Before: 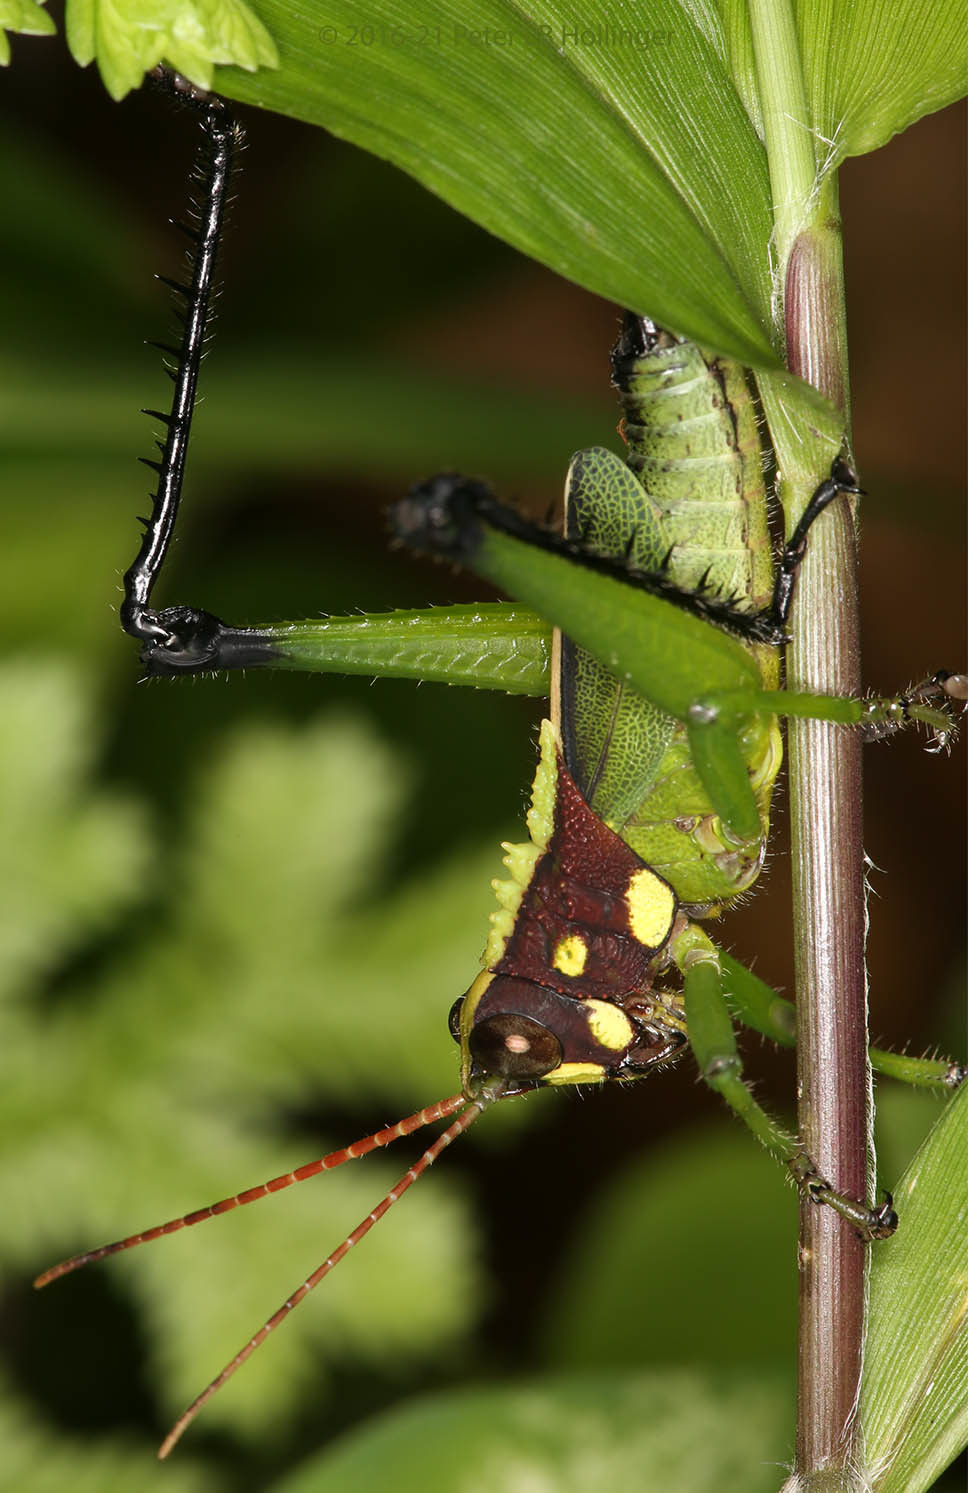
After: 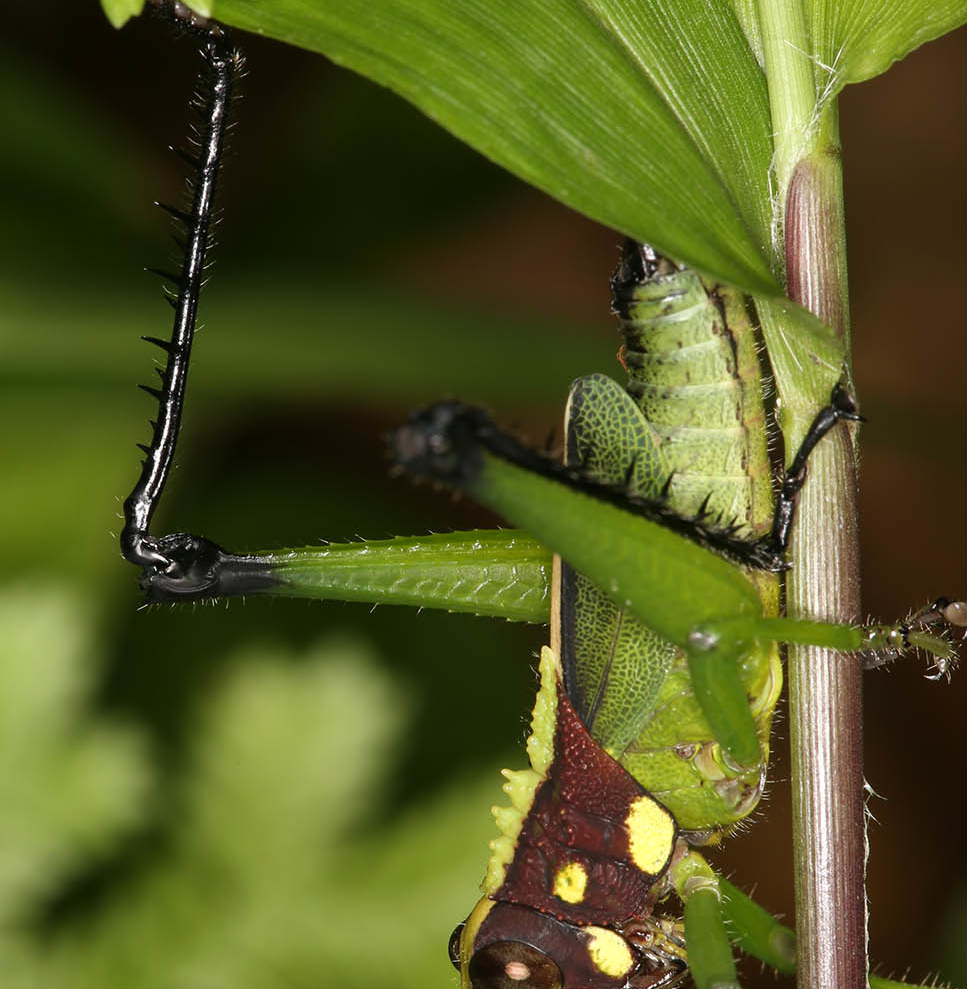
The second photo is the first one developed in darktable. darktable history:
crop and rotate: top 4.891%, bottom 28.862%
tone equalizer: on, module defaults
